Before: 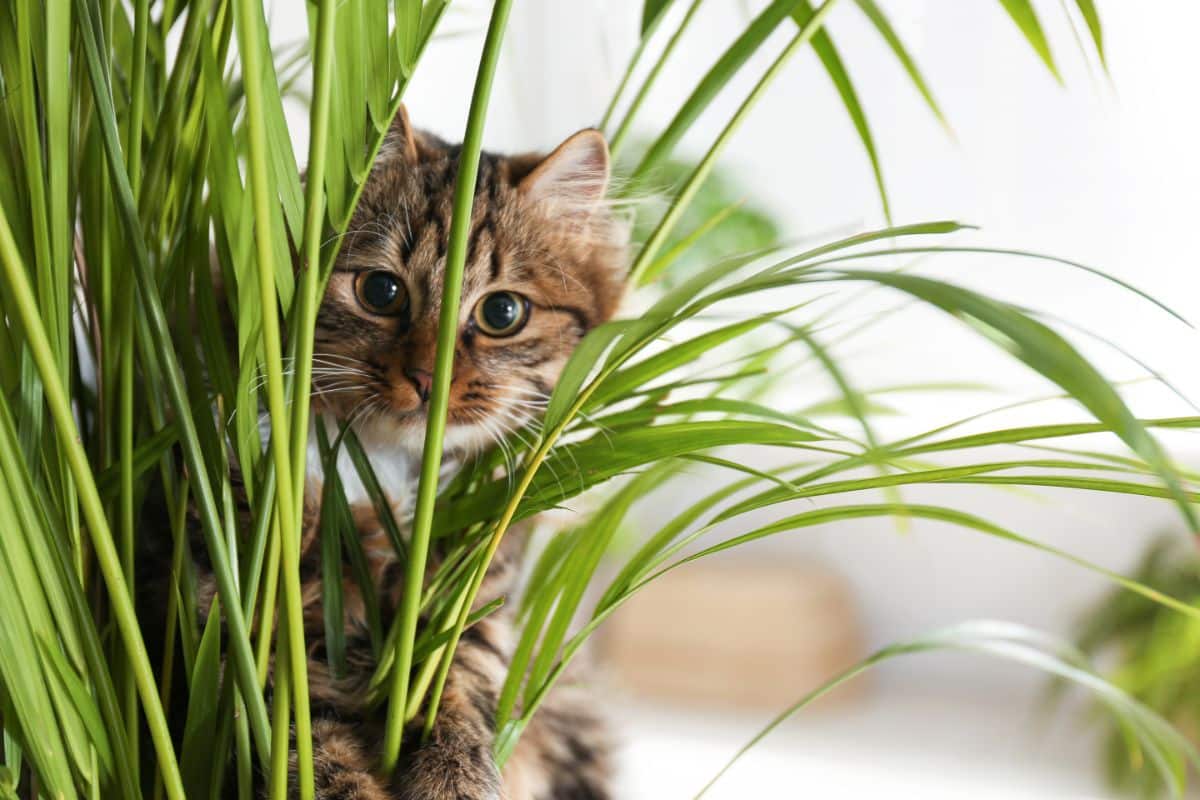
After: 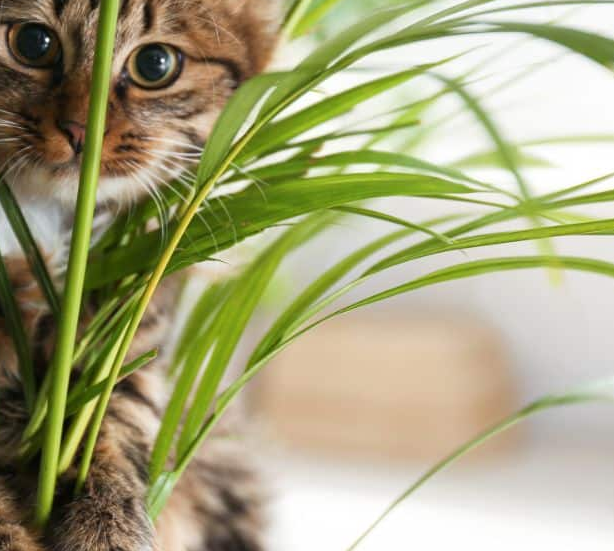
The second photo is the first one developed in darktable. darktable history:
crop and rotate: left 28.992%, top 31.044%, right 19.805%
